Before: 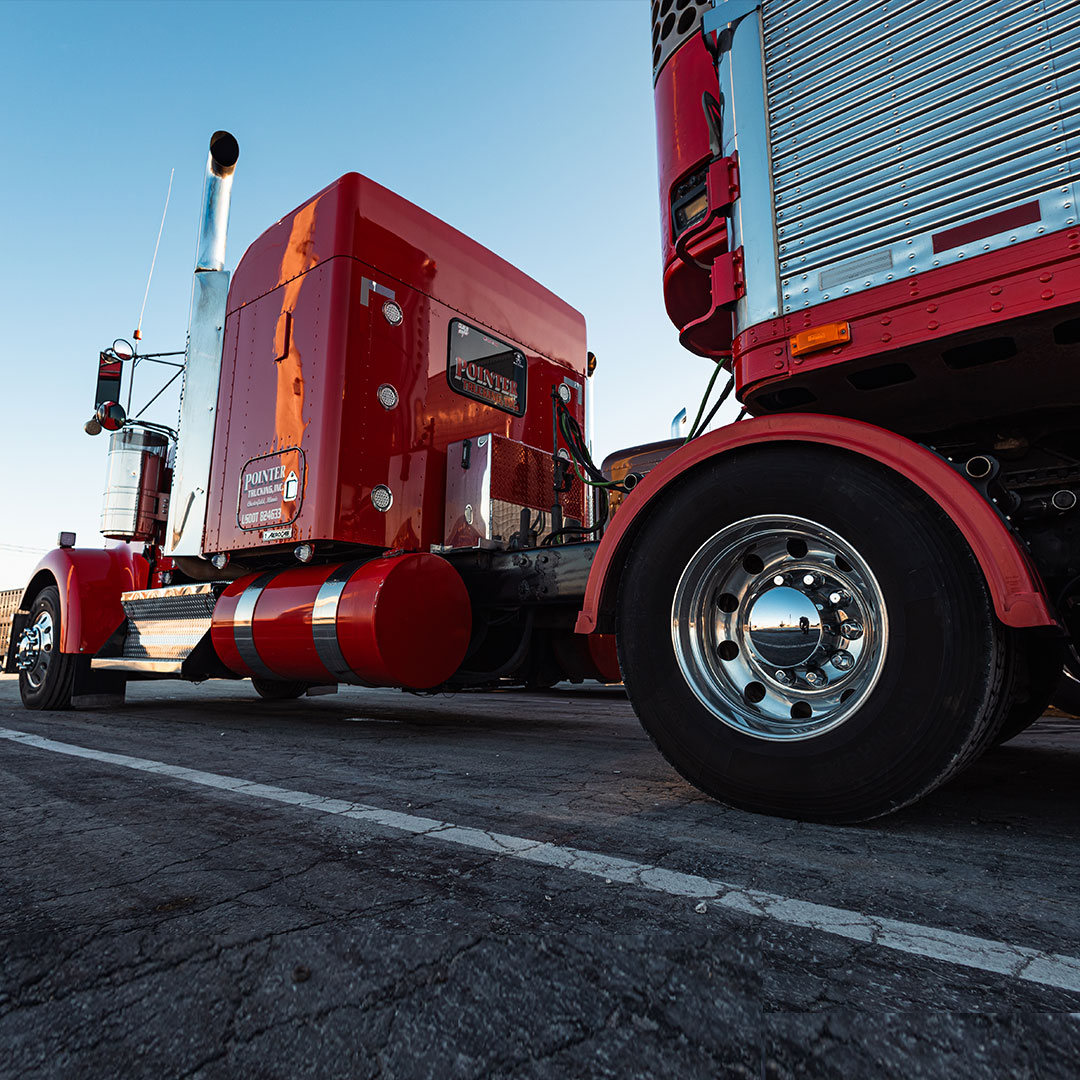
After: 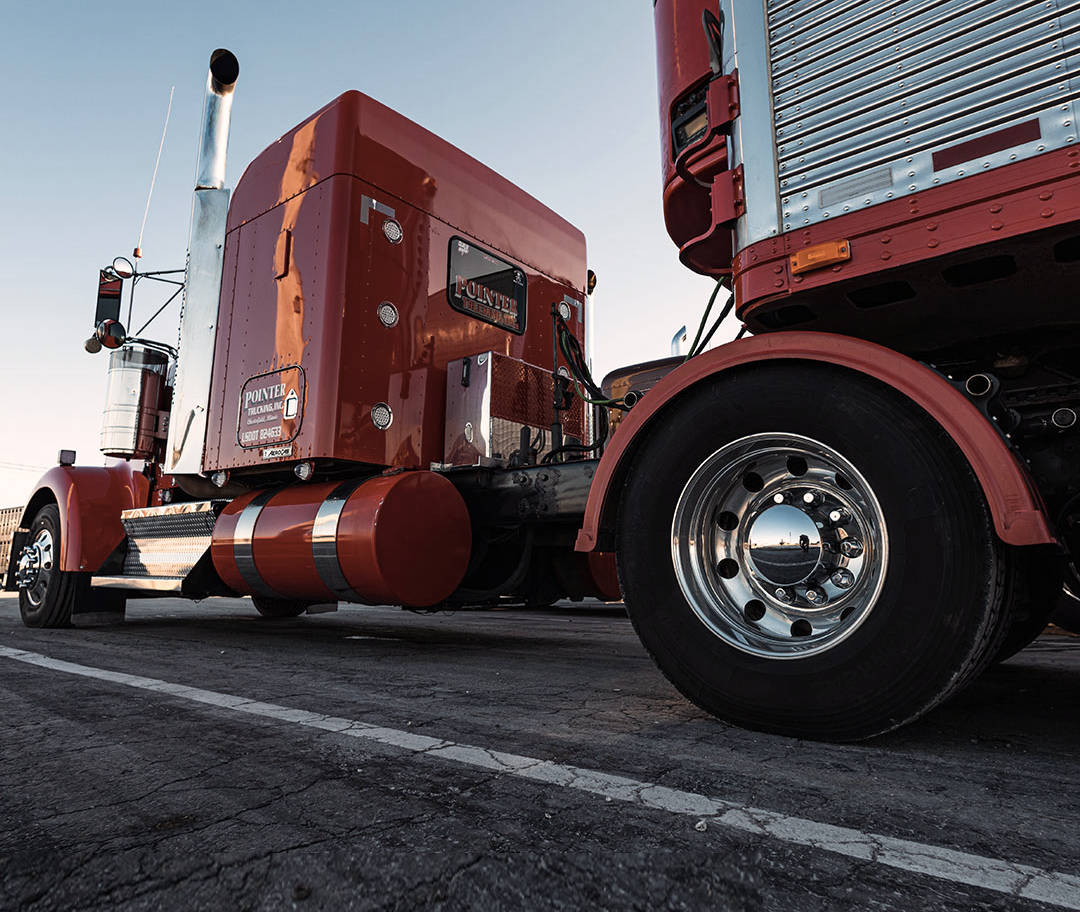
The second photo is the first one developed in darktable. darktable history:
local contrast: mode bilateral grid, contrast 20, coarseness 51, detail 102%, midtone range 0.2
crop: top 7.617%, bottom 7.848%
color correction: highlights a* 5.55, highlights b* 5.23, saturation 0.648
